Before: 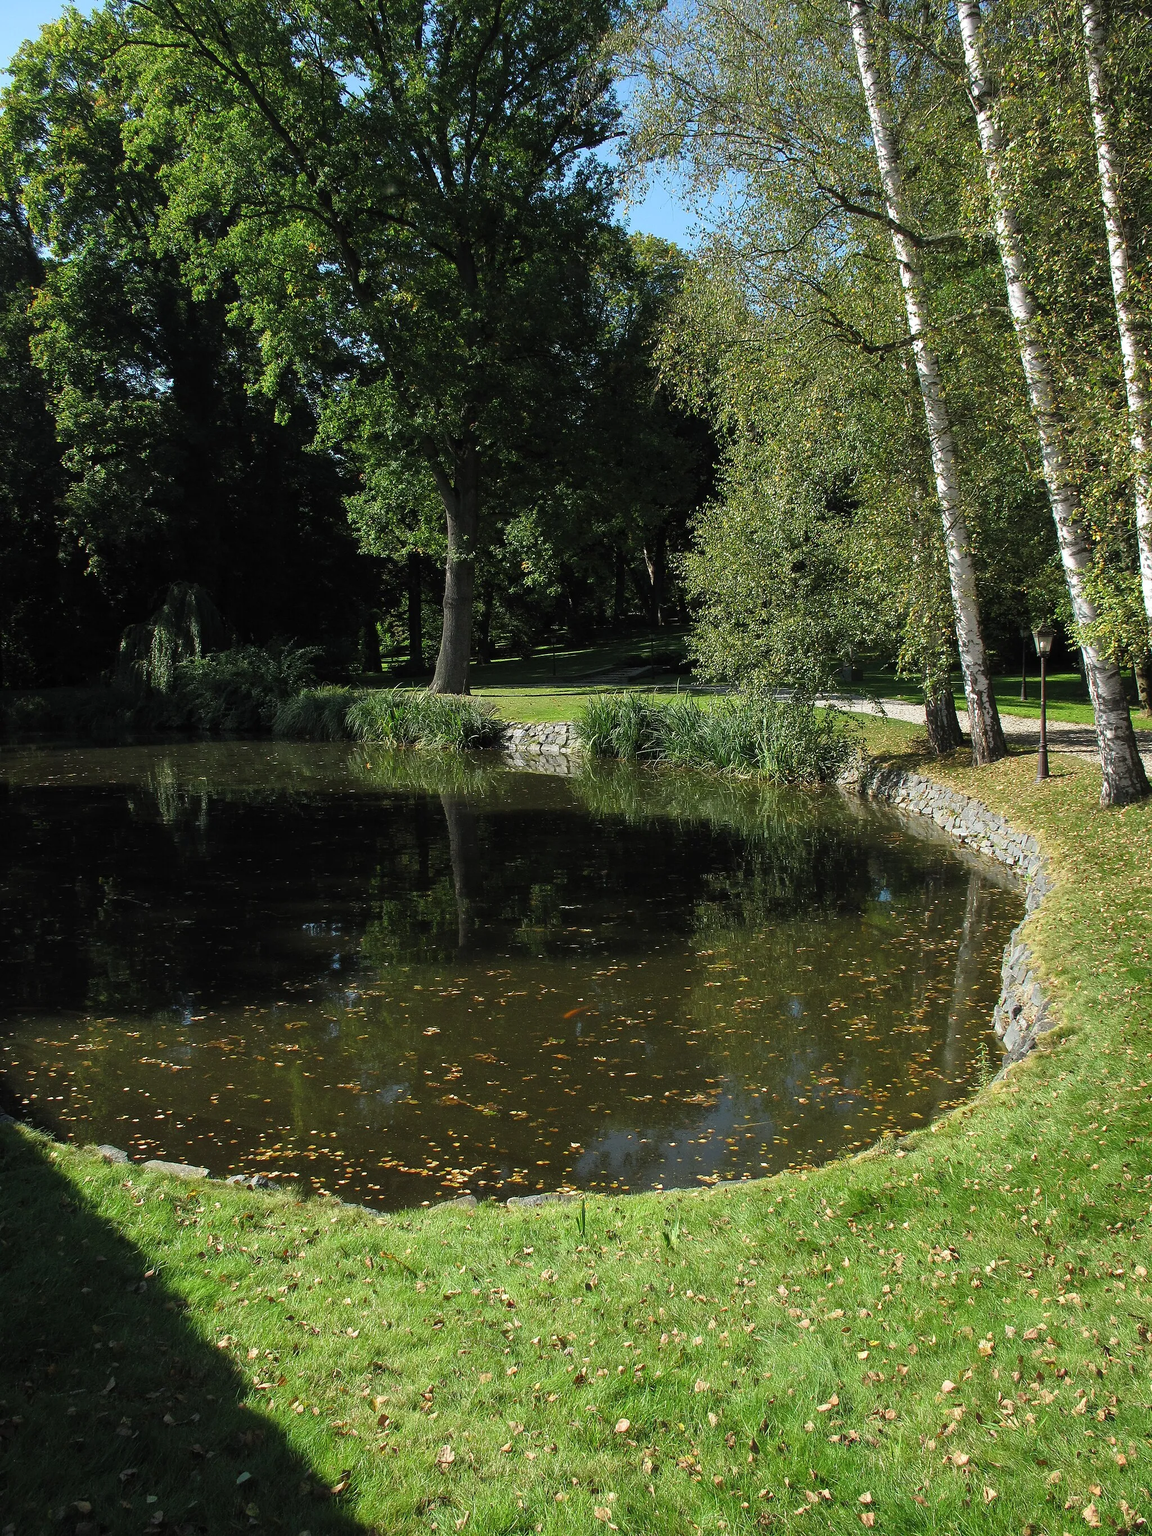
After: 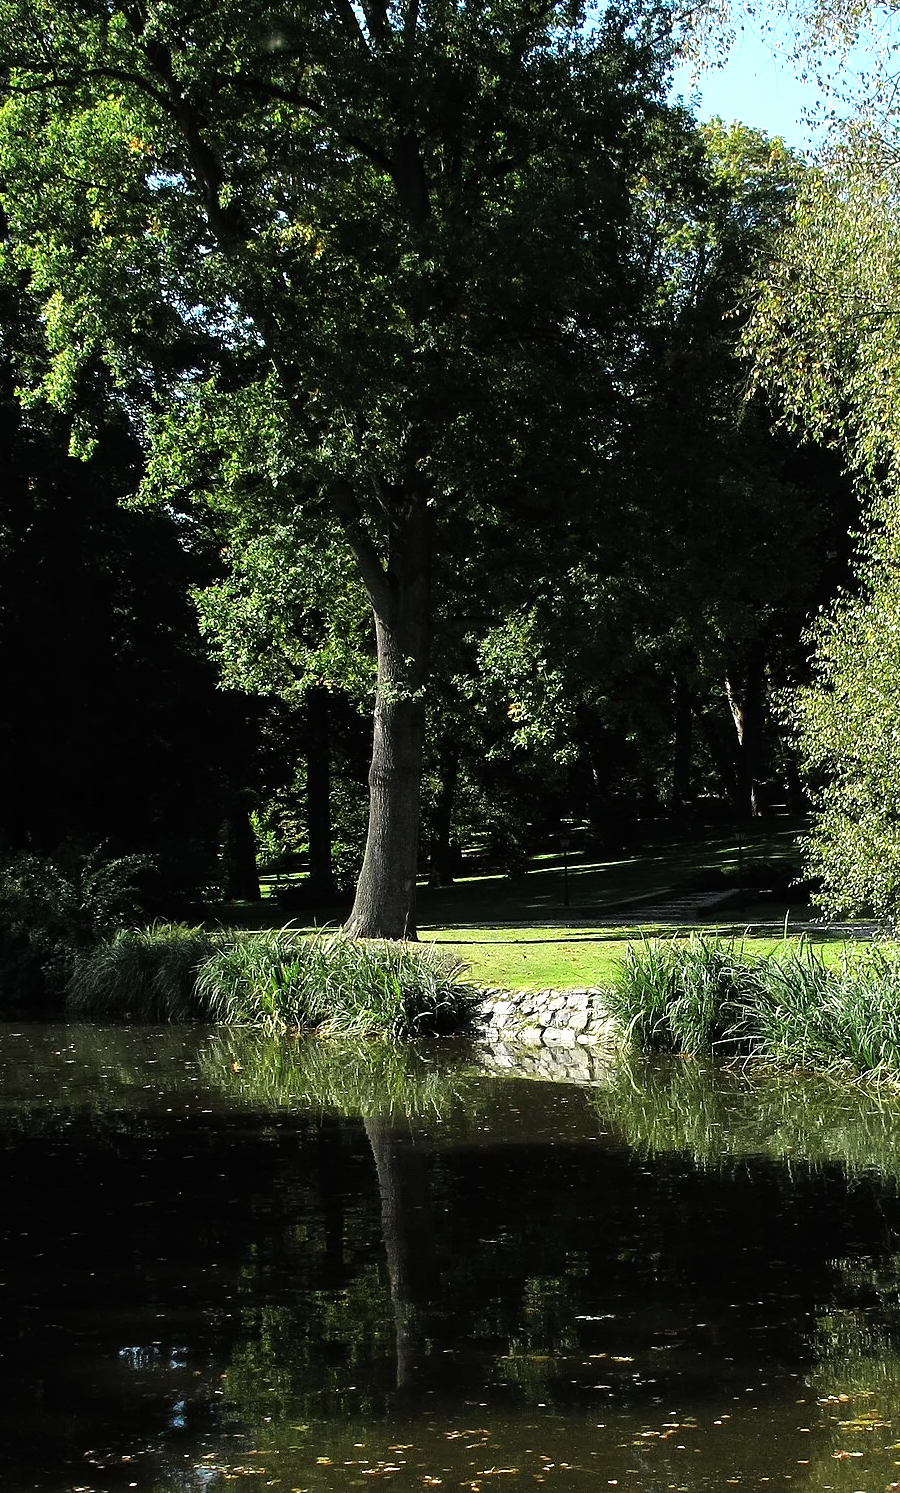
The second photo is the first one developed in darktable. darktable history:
tone equalizer: -8 EV -1.11 EV, -7 EV -1.01 EV, -6 EV -0.892 EV, -5 EV -0.605 EV, -3 EV 0.61 EV, -2 EV 0.862 EV, -1 EV 1 EV, +0 EV 1.05 EV
crop: left 20.495%, top 10.822%, right 35.535%, bottom 34.474%
